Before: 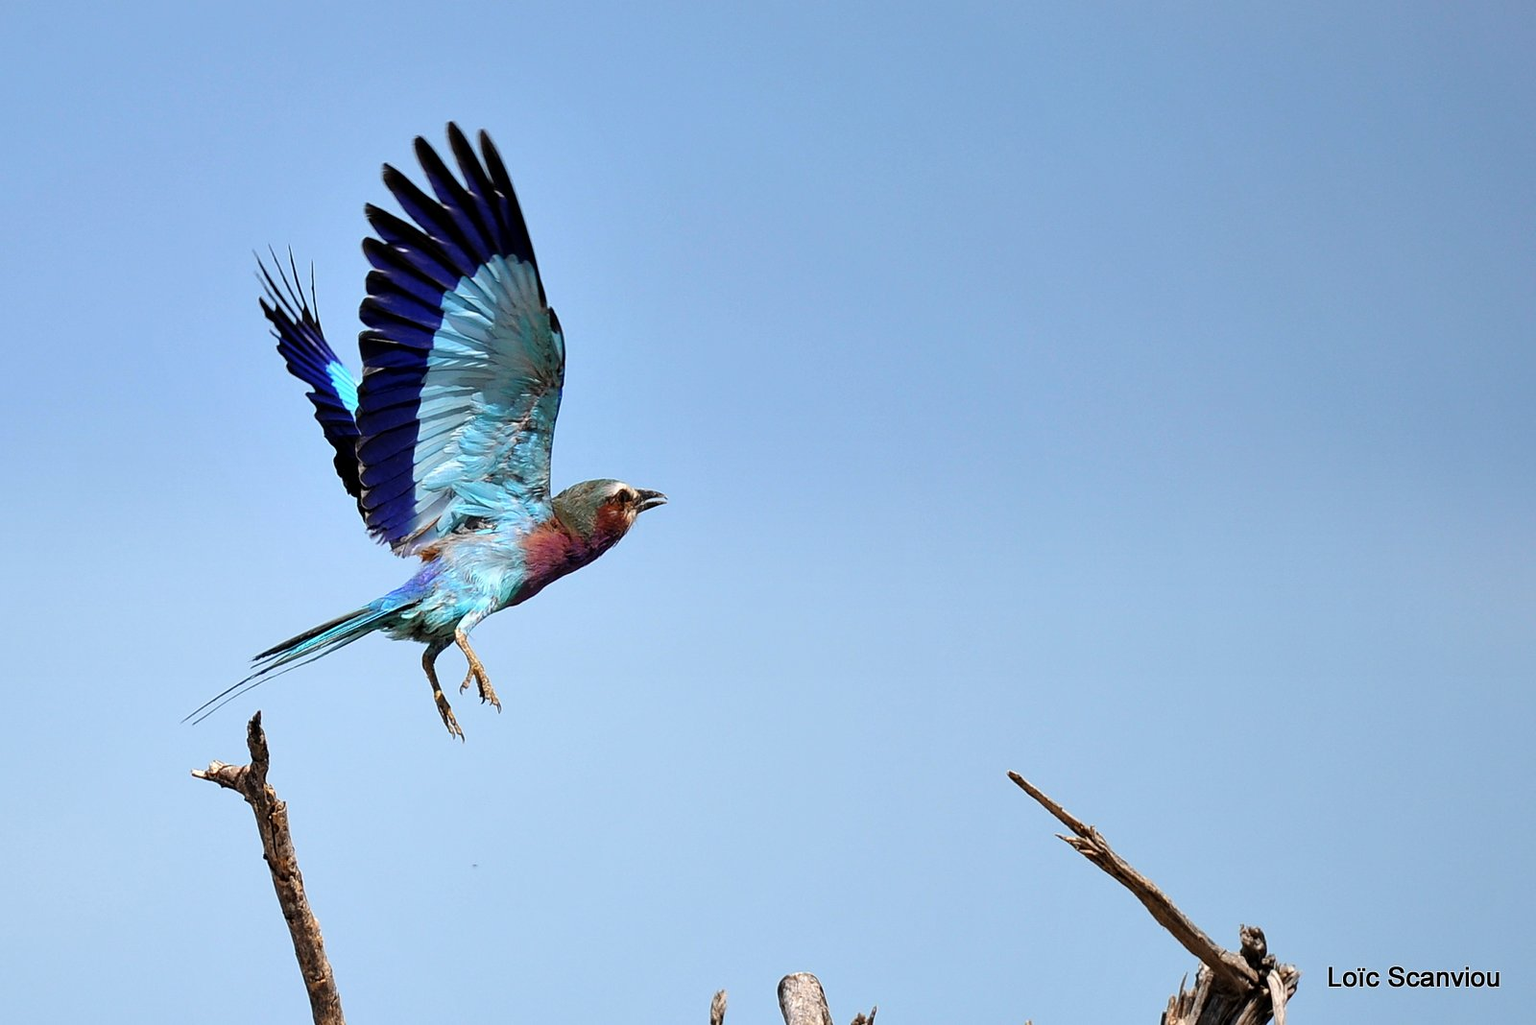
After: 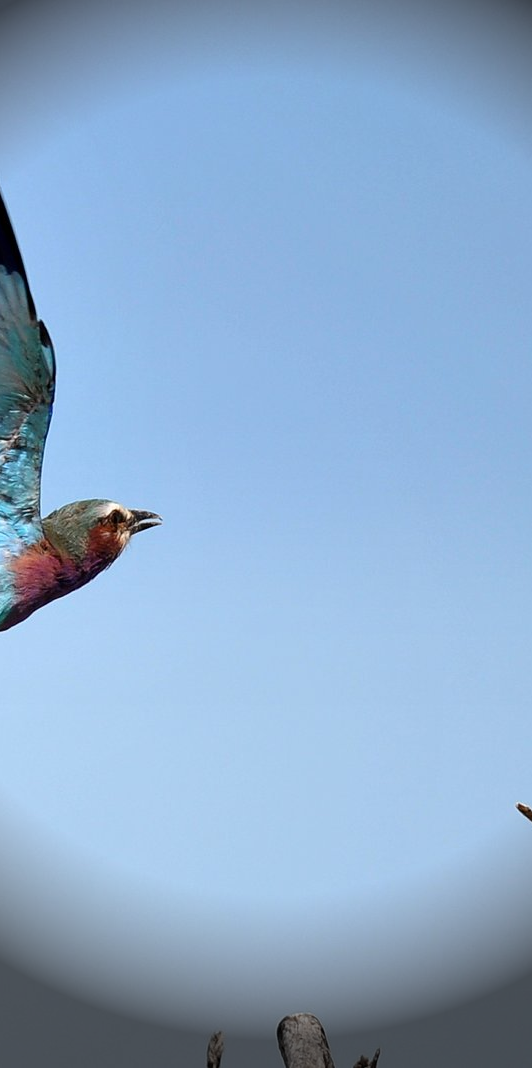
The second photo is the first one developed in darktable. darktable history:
crop: left 33.36%, right 33.36%
vignetting: fall-off start 76.42%, fall-off radius 27.36%, brightness -0.872, center (0.037, -0.09), width/height ratio 0.971
